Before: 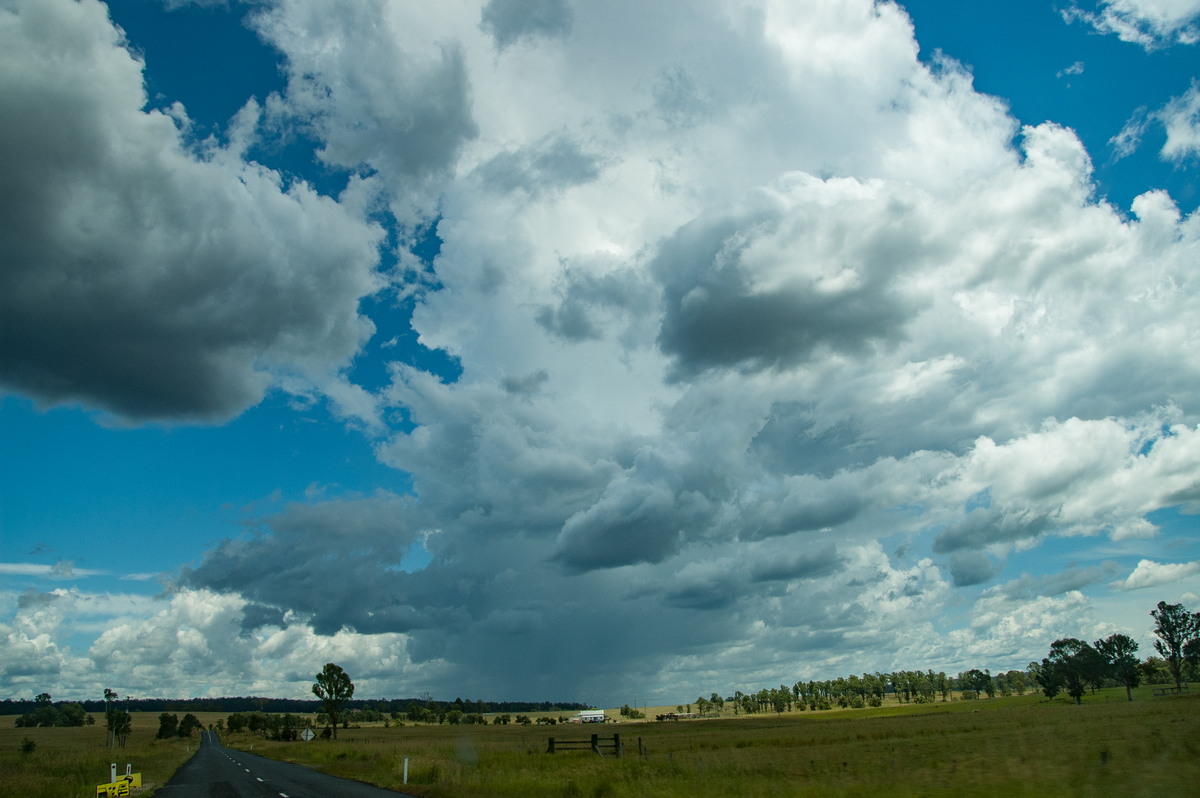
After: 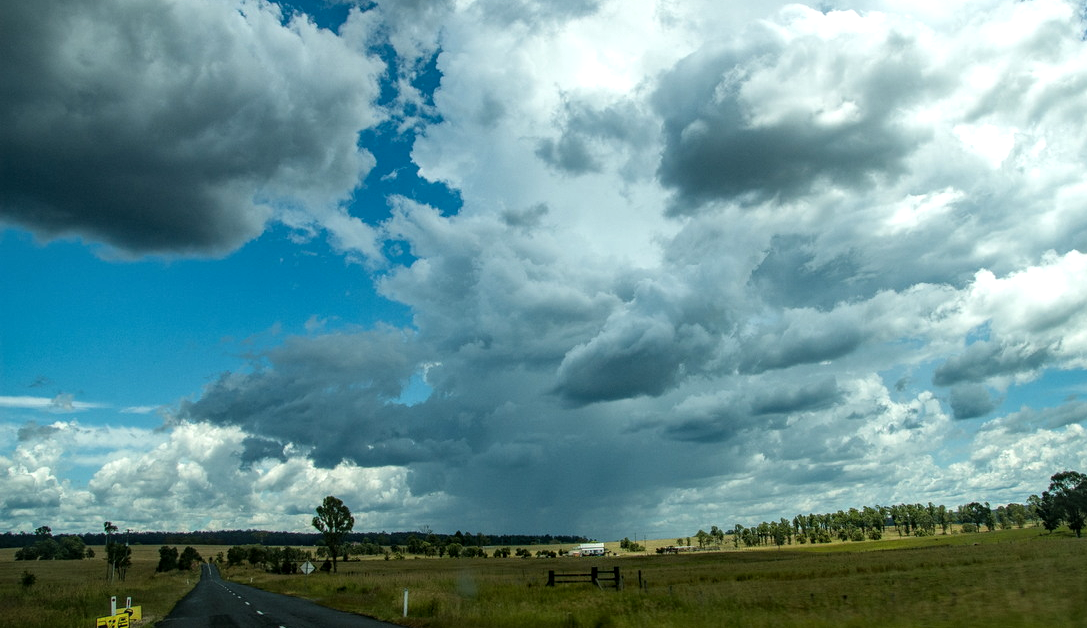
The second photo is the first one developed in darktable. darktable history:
tone equalizer: -8 EV -0.449 EV, -7 EV -0.423 EV, -6 EV -0.34 EV, -5 EV -0.216 EV, -3 EV 0.191 EV, -2 EV 0.321 EV, -1 EV 0.366 EV, +0 EV 0.412 EV
crop: top 20.98%, right 9.392%, bottom 0.322%
local contrast: on, module defaults
